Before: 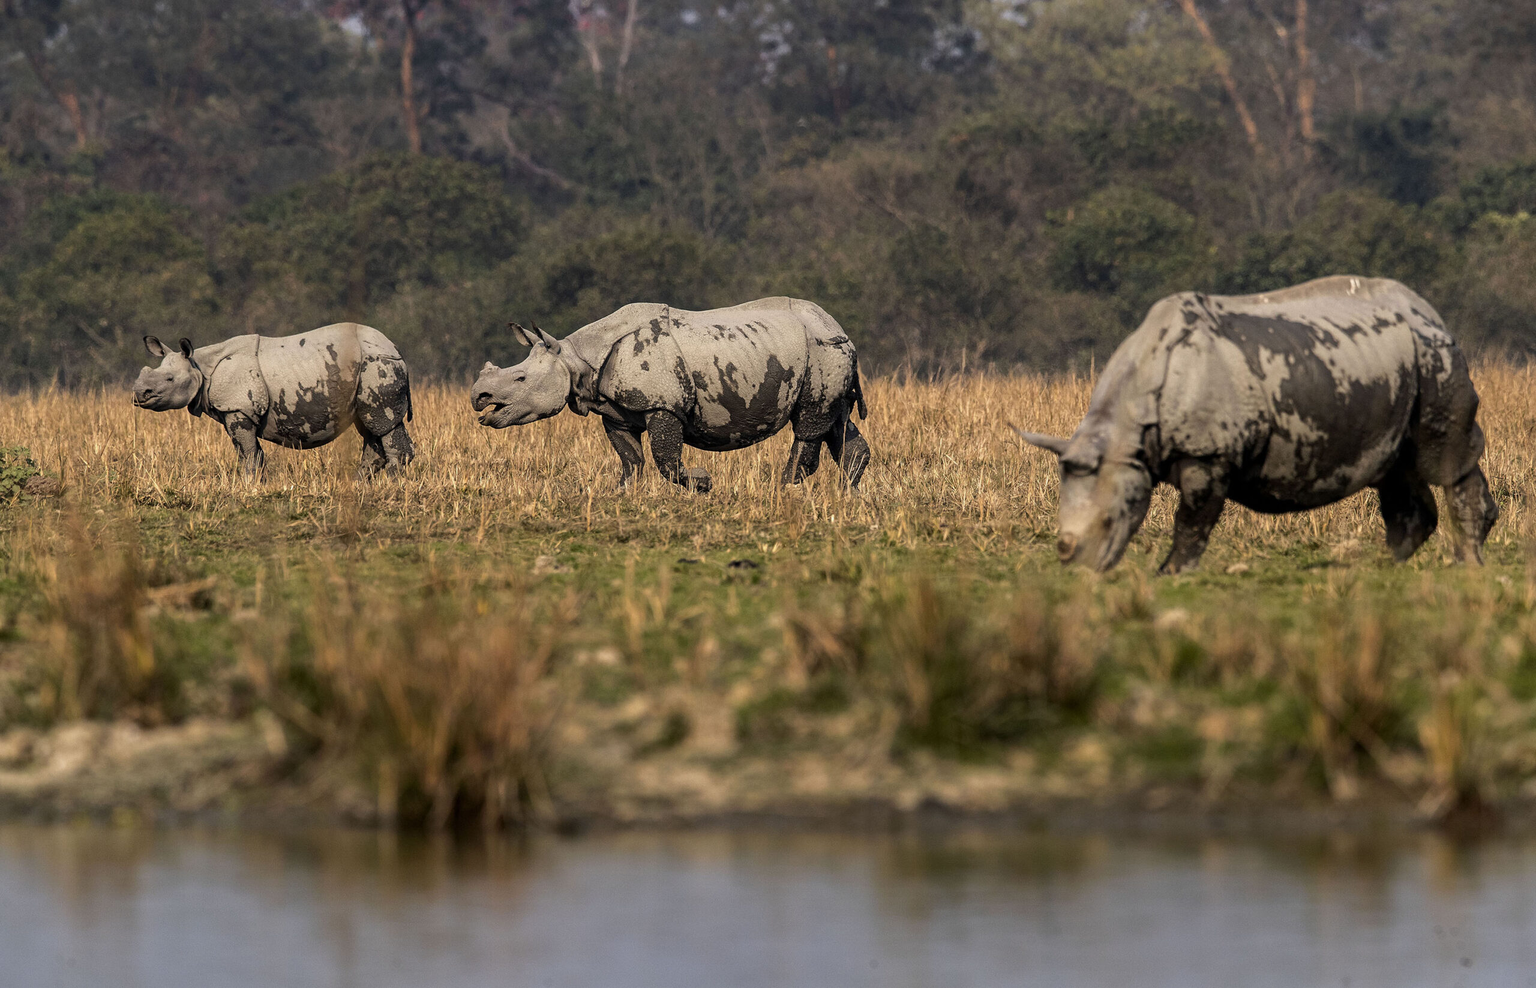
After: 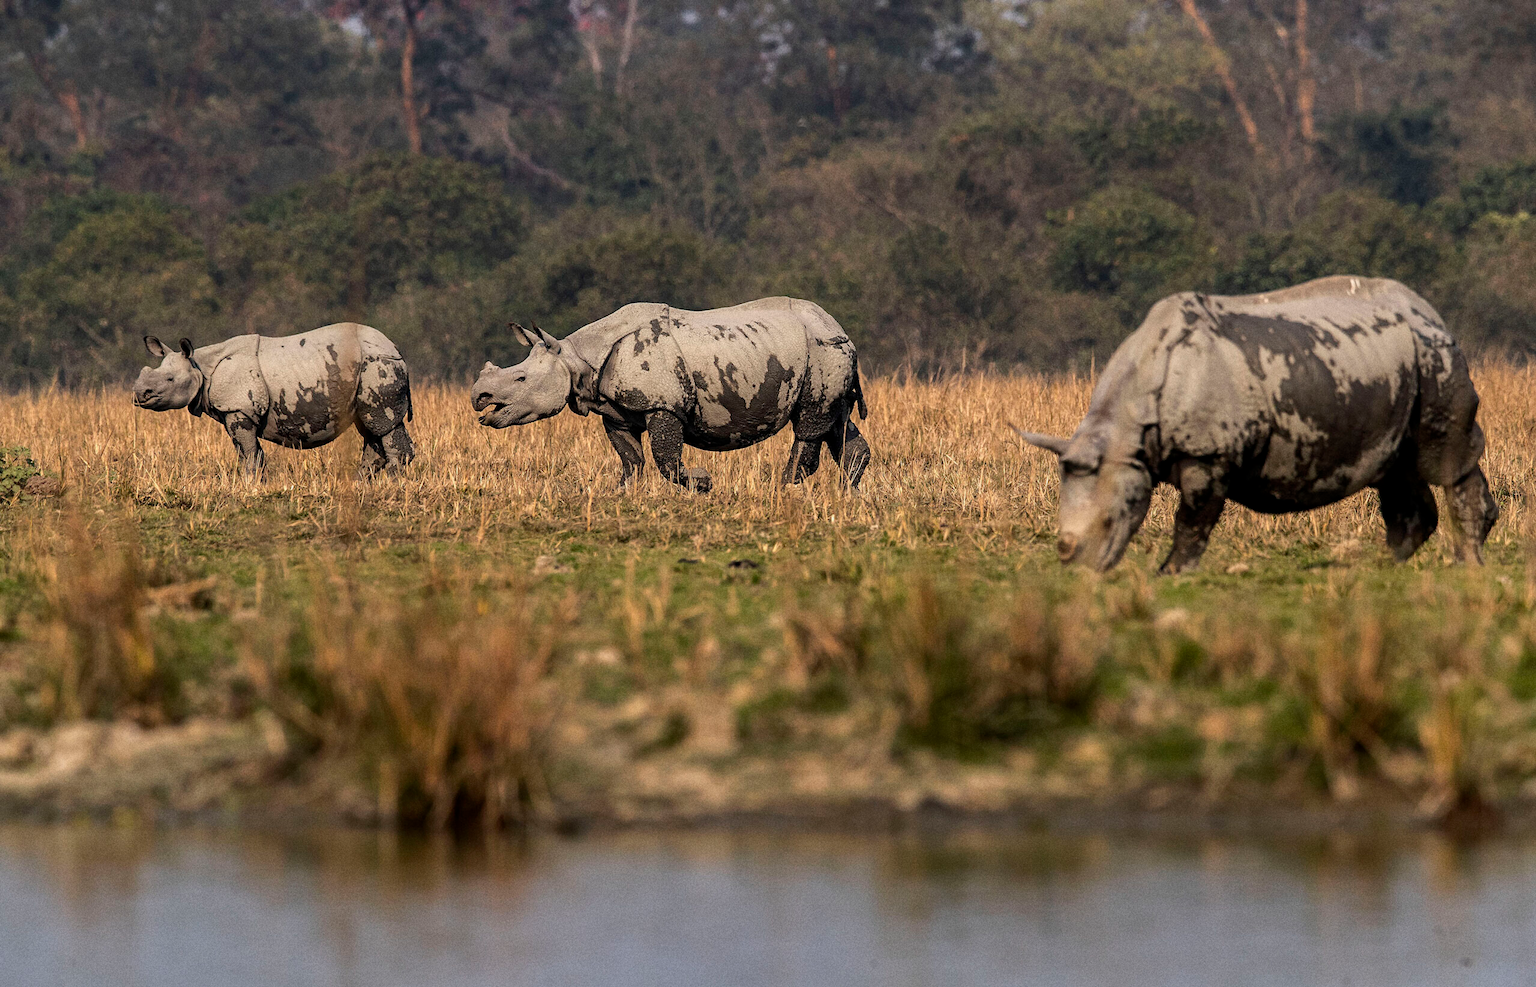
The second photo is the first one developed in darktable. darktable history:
grain: on, module defaults
tone equalizer: on, module defaults
